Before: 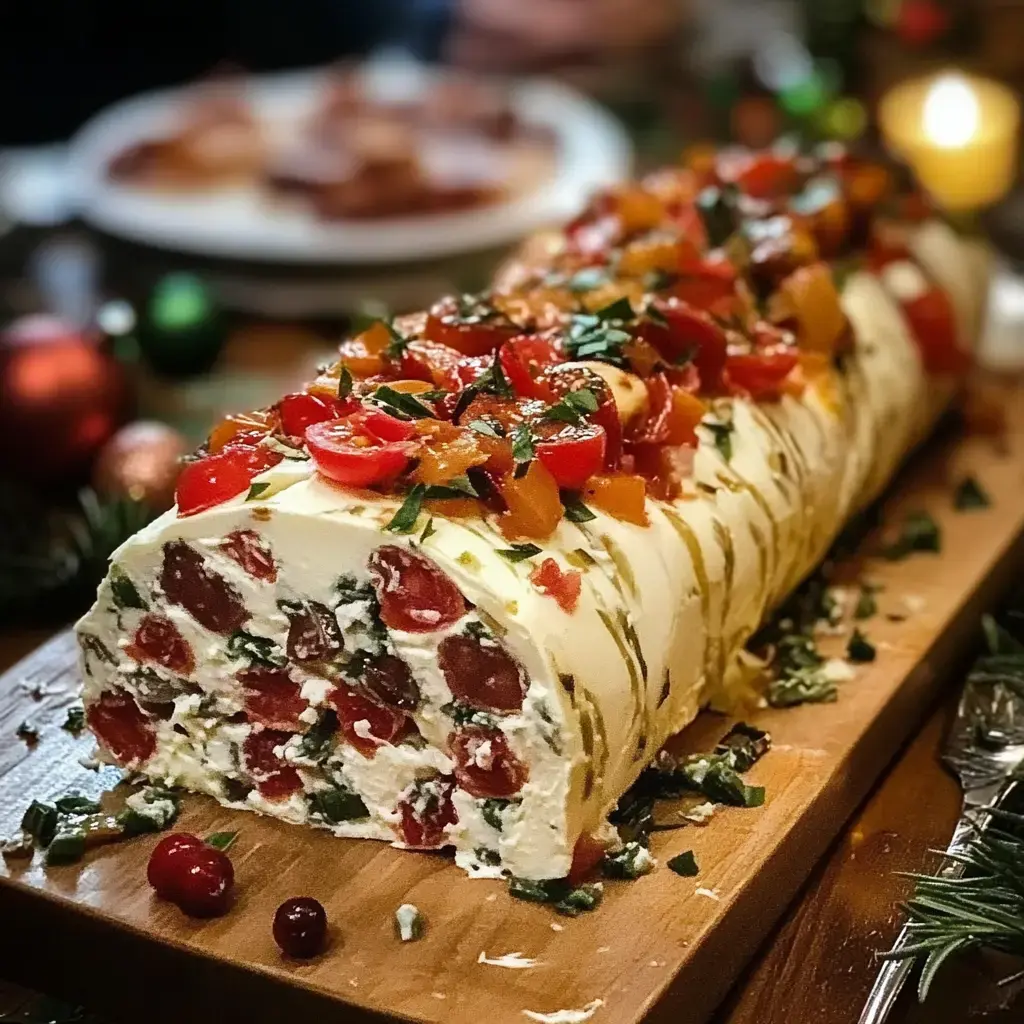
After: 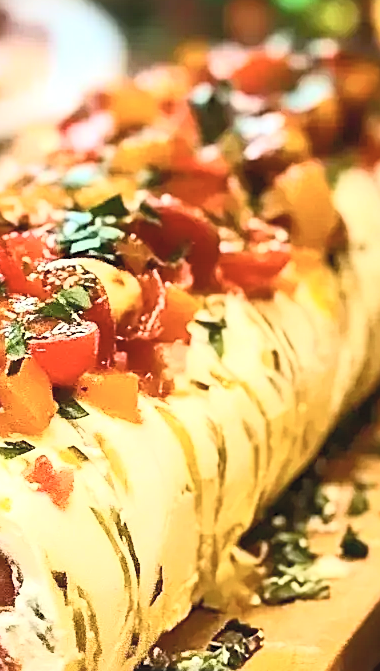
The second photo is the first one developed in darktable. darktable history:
color balance rgb: perceptual saturation grading › global saturation 9.907%, perceptual brilliance grading › global brilliance 9.44%, perceptual brilliance grading › shadows 14.247%
crop and rotate: left 49.589%, top 10.154%, right 13.249%, bottom 24.224%
contrast brightness saturation: contrast 0.393, brightness 0.52
sharpen: on, module defaults
